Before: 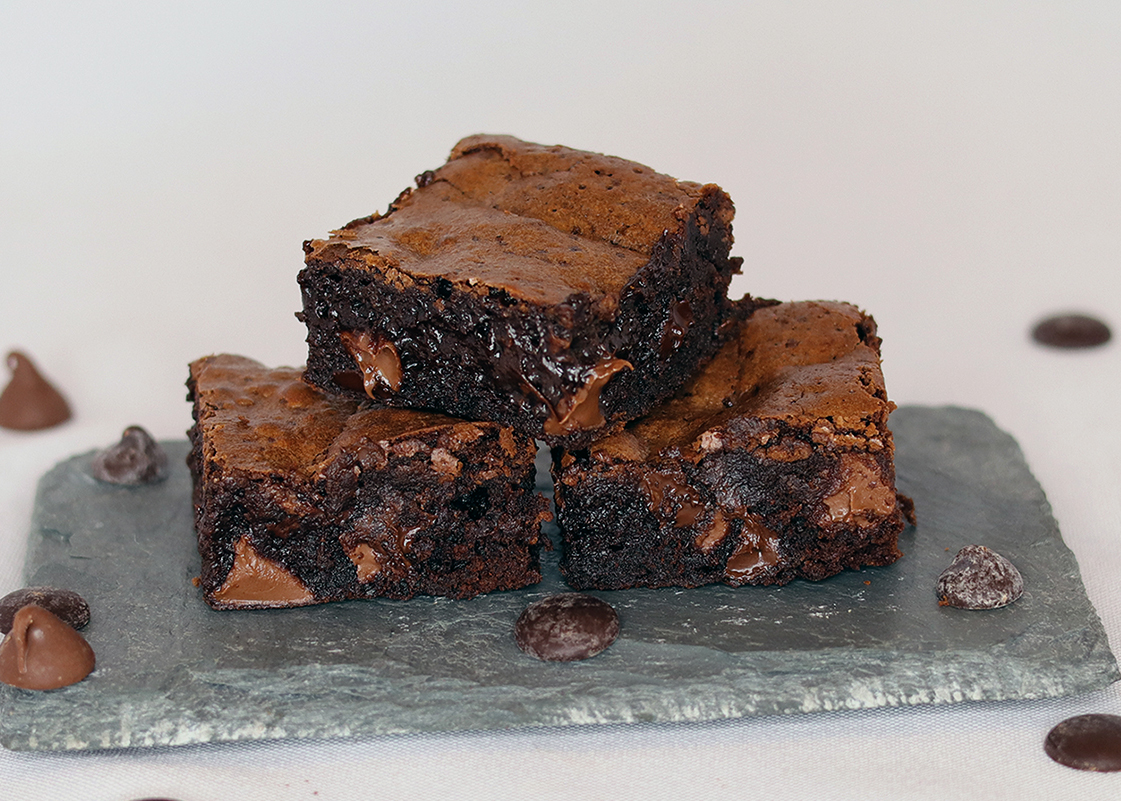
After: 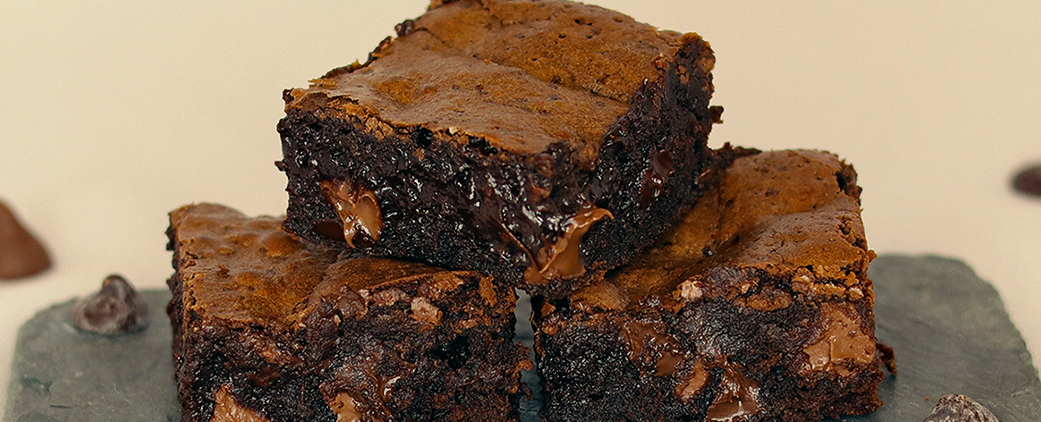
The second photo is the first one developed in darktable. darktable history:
haze removal: compatibility mode true, adaptive false
crop: left 1.789%, top 18.854%, right 5.329%, bottom 28.363%
color correction: highlights a* 1.36, highlights b* 18.11
